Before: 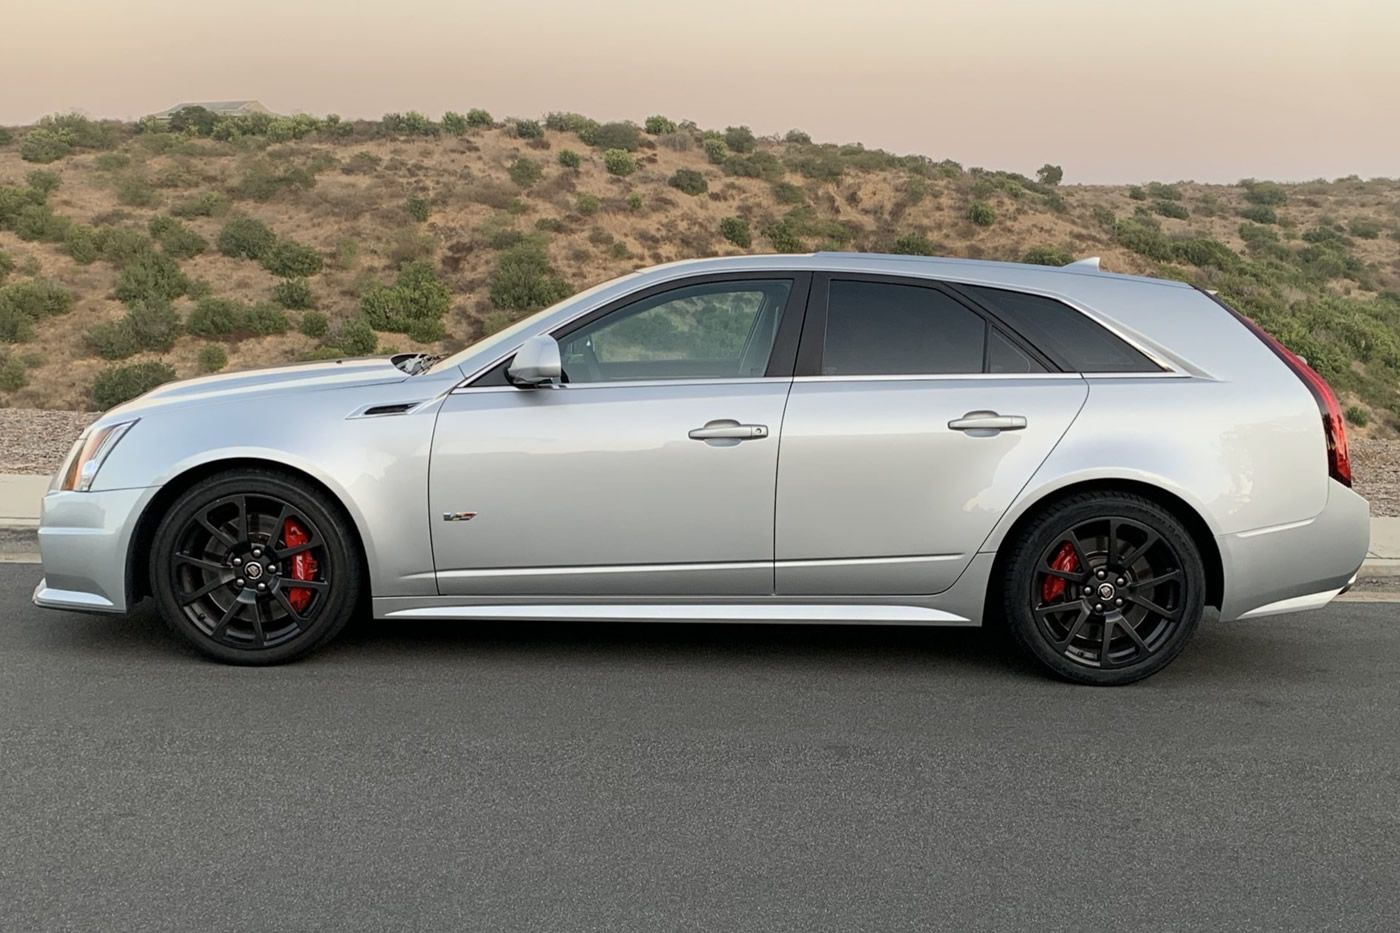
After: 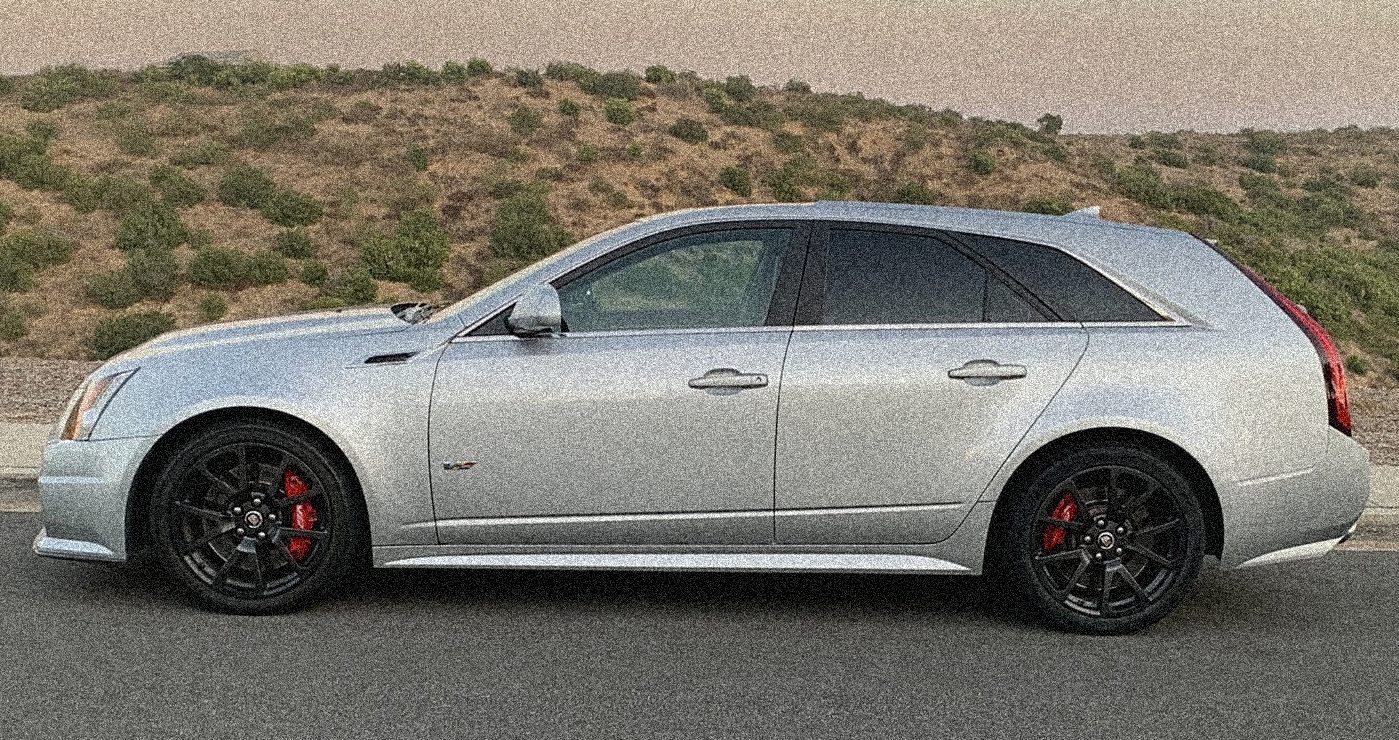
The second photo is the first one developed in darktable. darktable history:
sharpen: amount 0.2
shadows and highlights: low approximation 0.01, soften with gaussian
exposure: exposure -0.242 EV, compensate highlight preservation false
crop and rotate: top 5.667%, bottom 14.937%
grain: coarseness 3.75 ISO, strength 100%, mid-tones bias 0%
